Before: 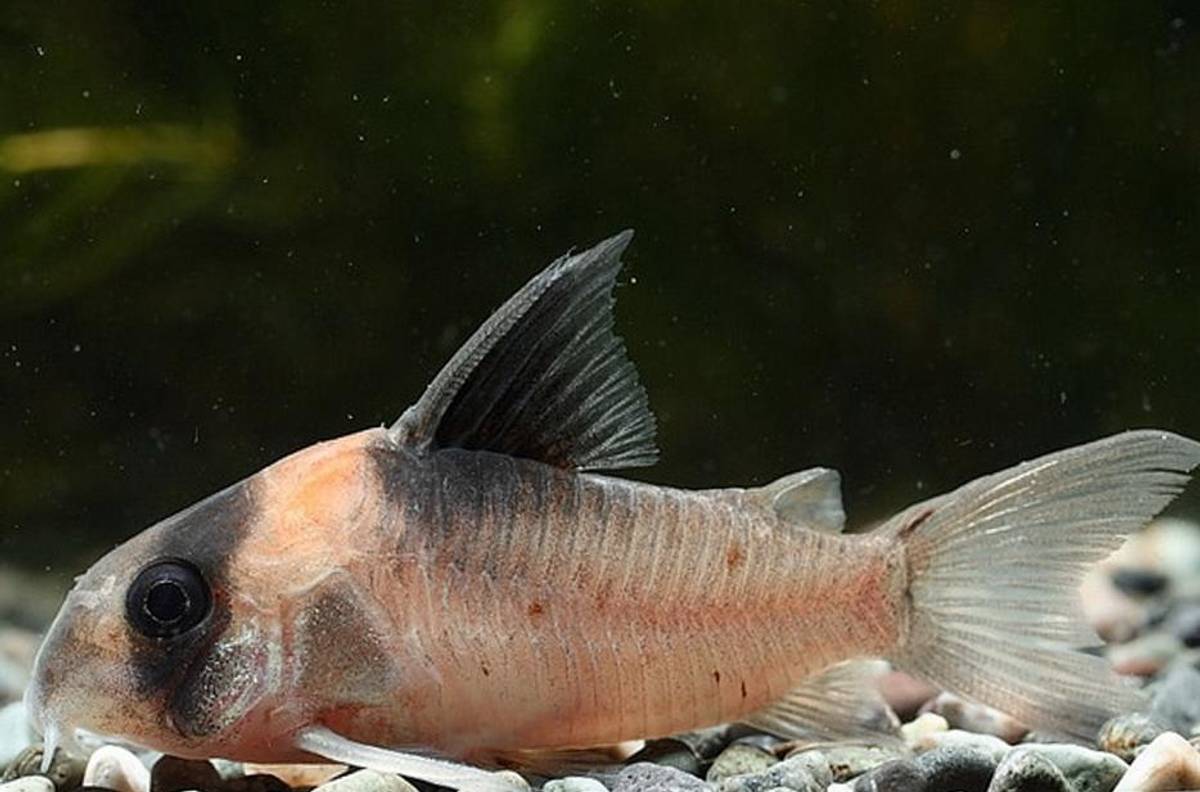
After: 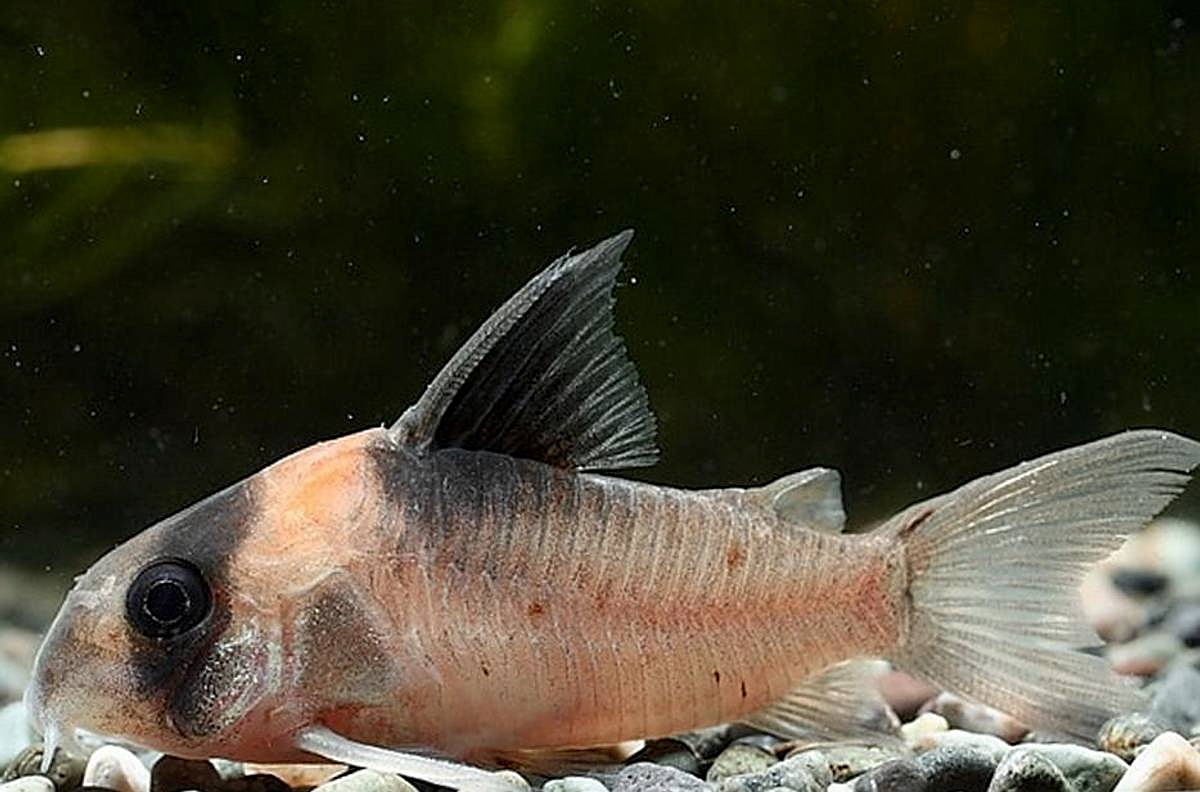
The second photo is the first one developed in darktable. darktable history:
sharpen: on, module defaults
color balance rgb: perceptual saturation grading › global saturation 0.328%
exposure: black level correction 0.002, compensate highlight preservation false
